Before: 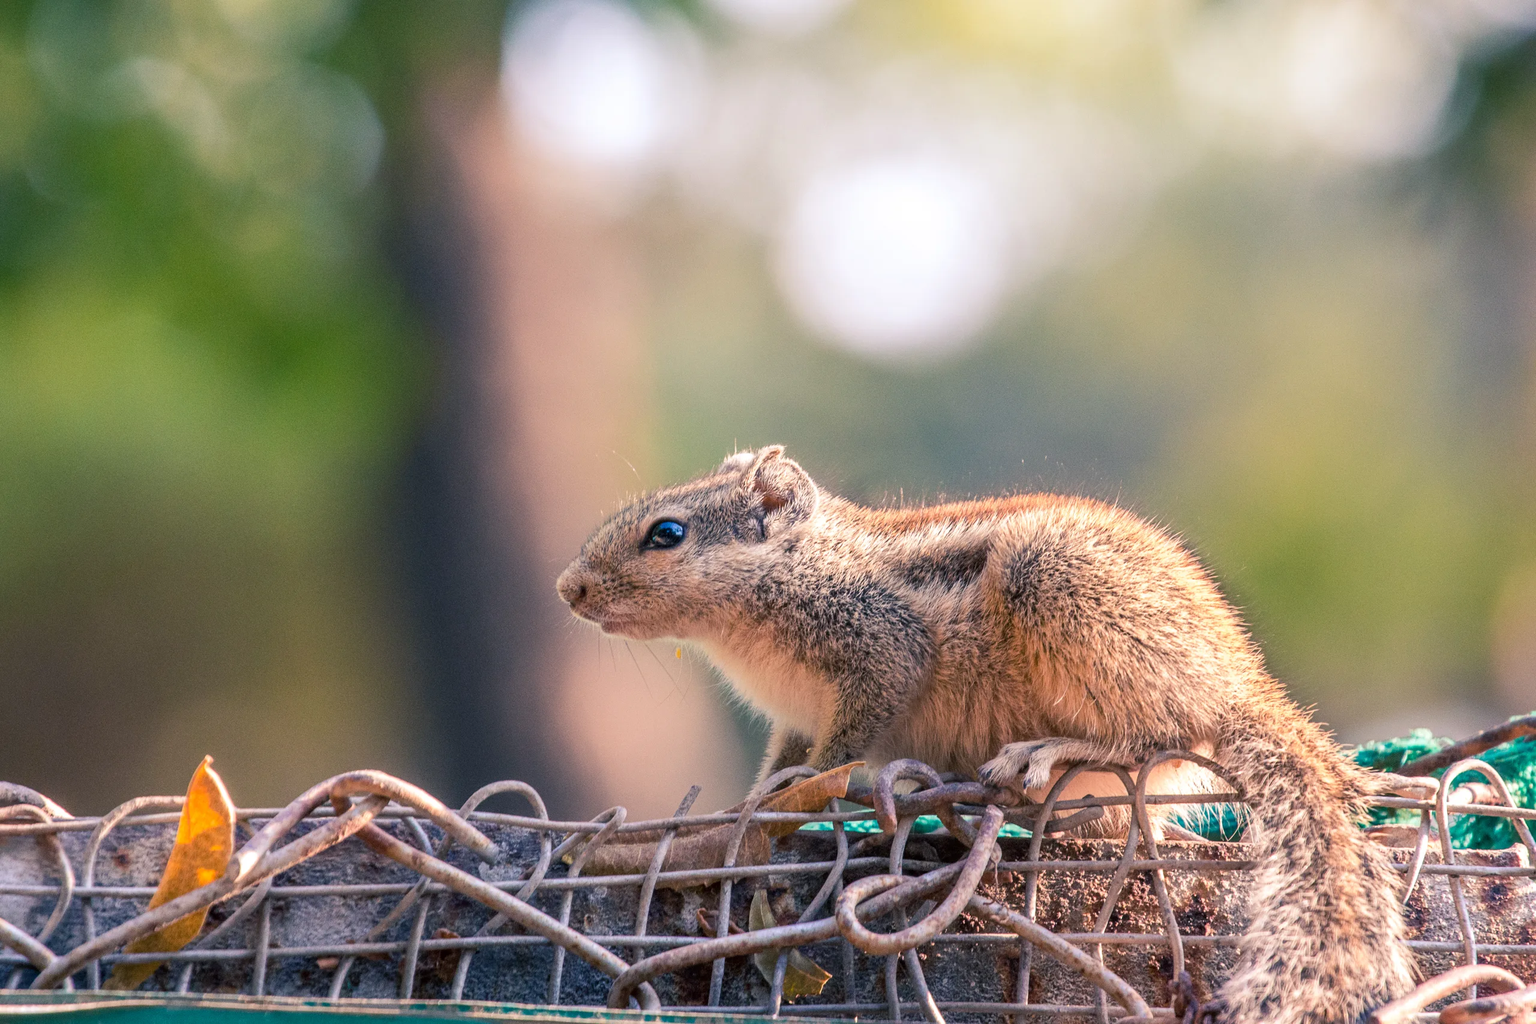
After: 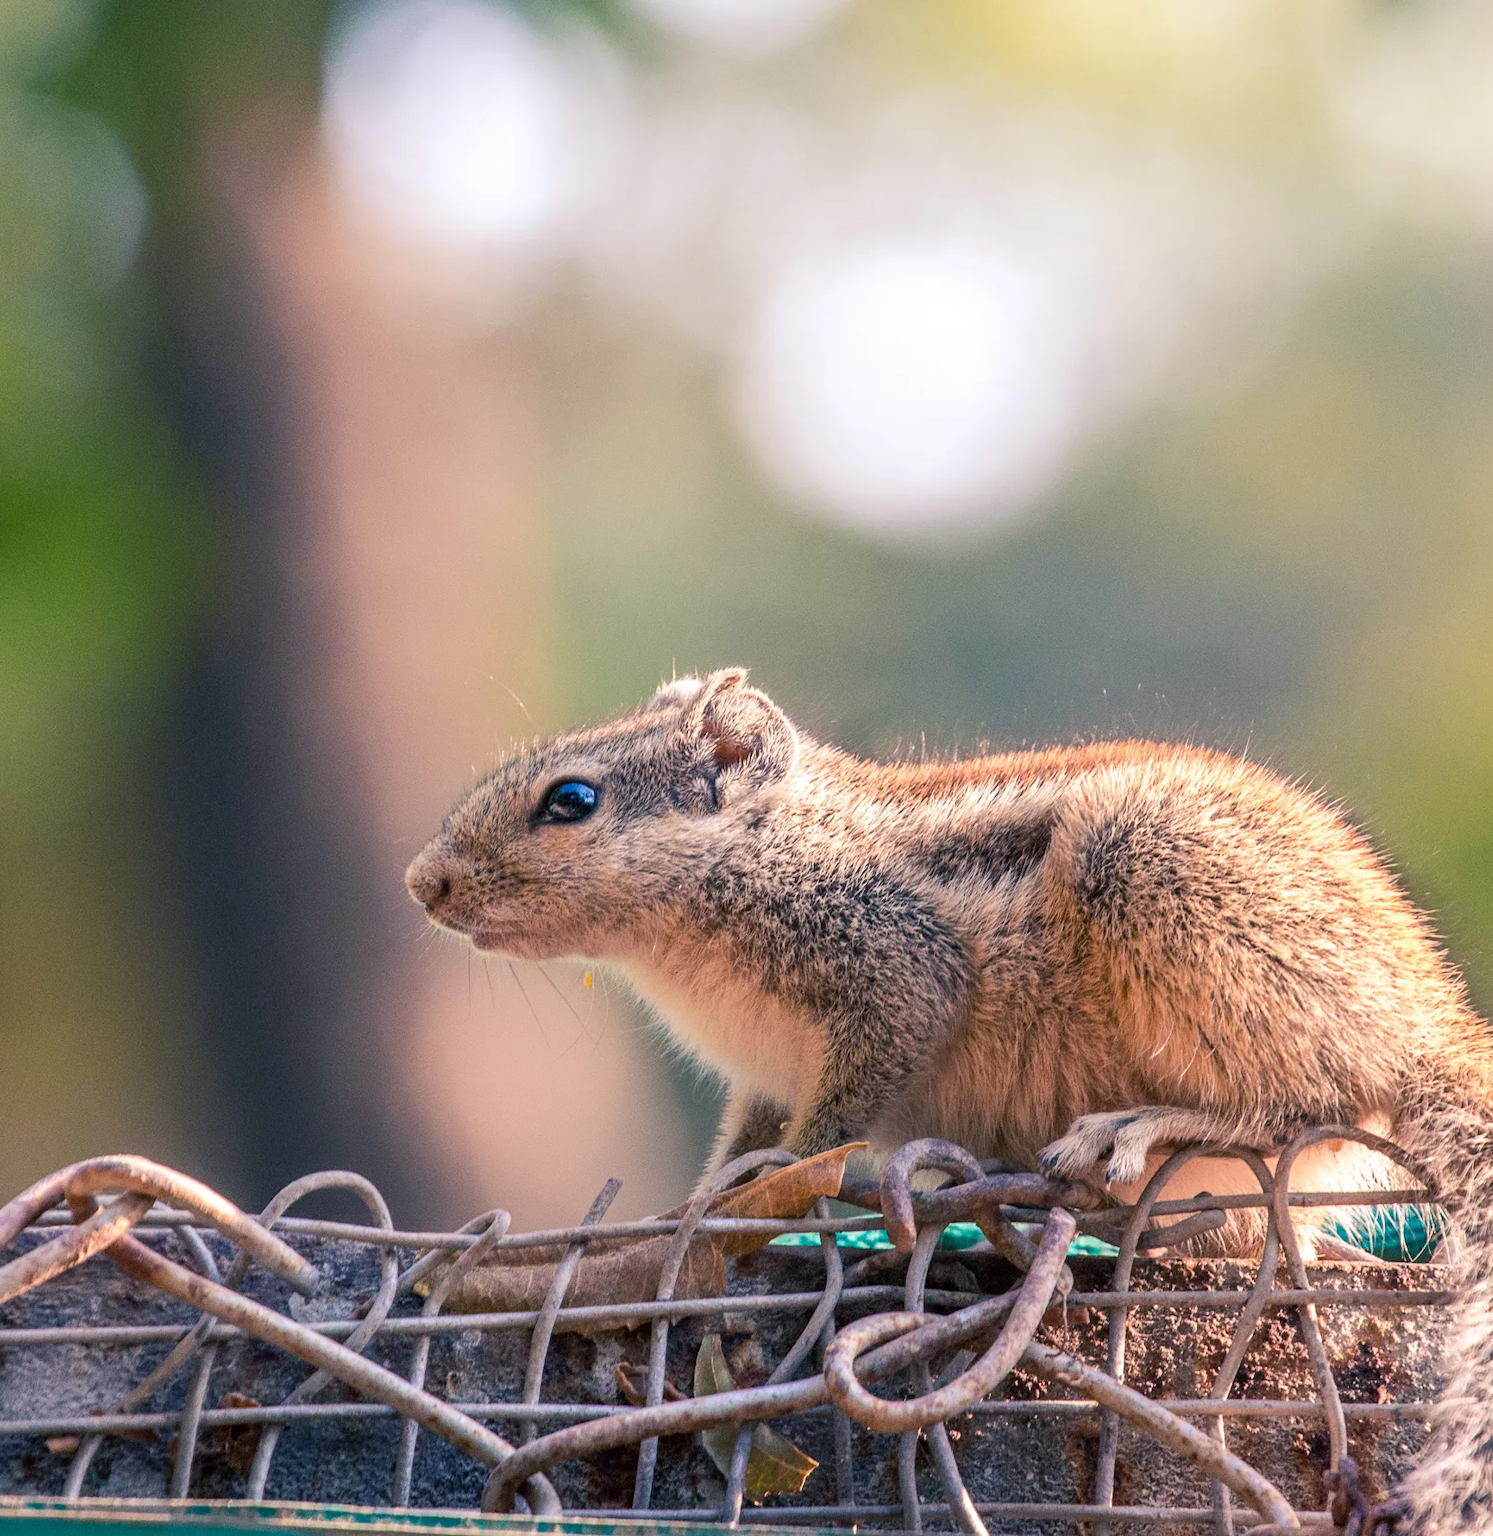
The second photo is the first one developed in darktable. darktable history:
crop and rotate: left 18.652%, right 16.467%
